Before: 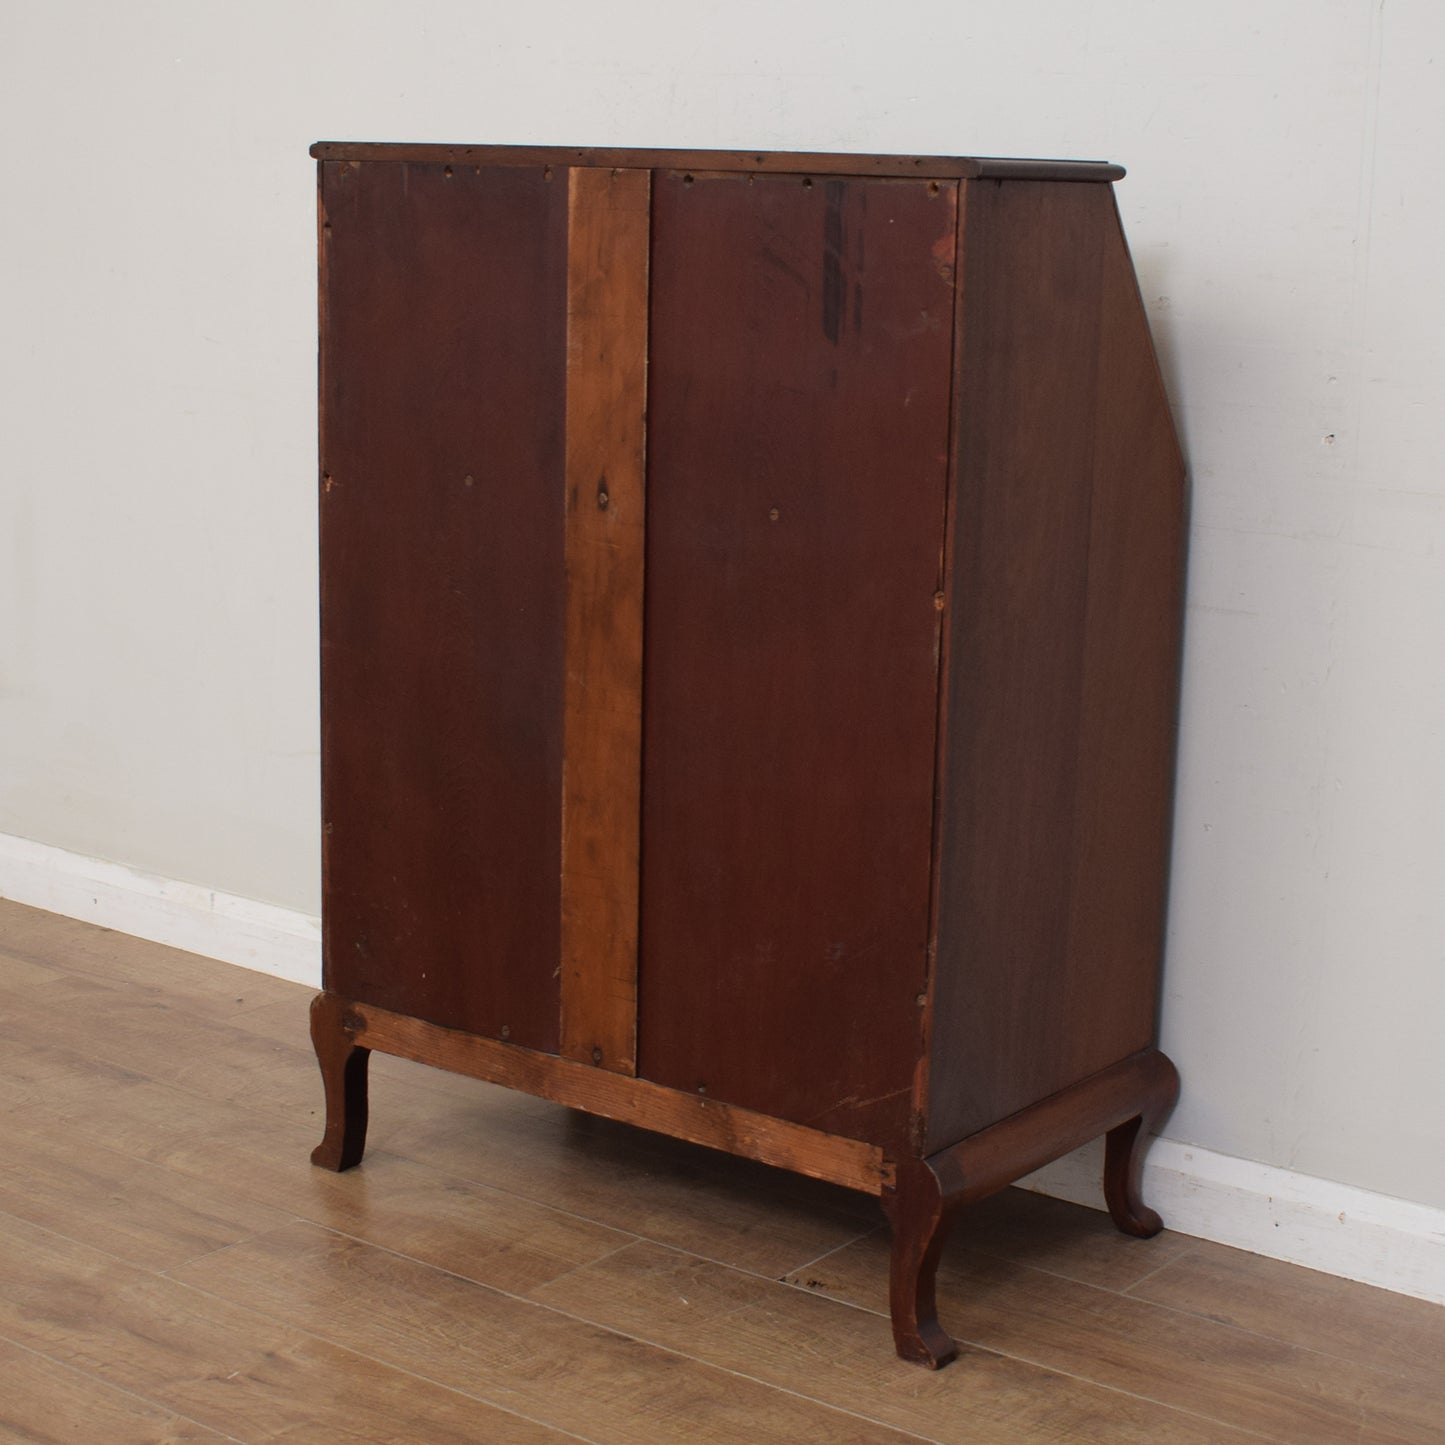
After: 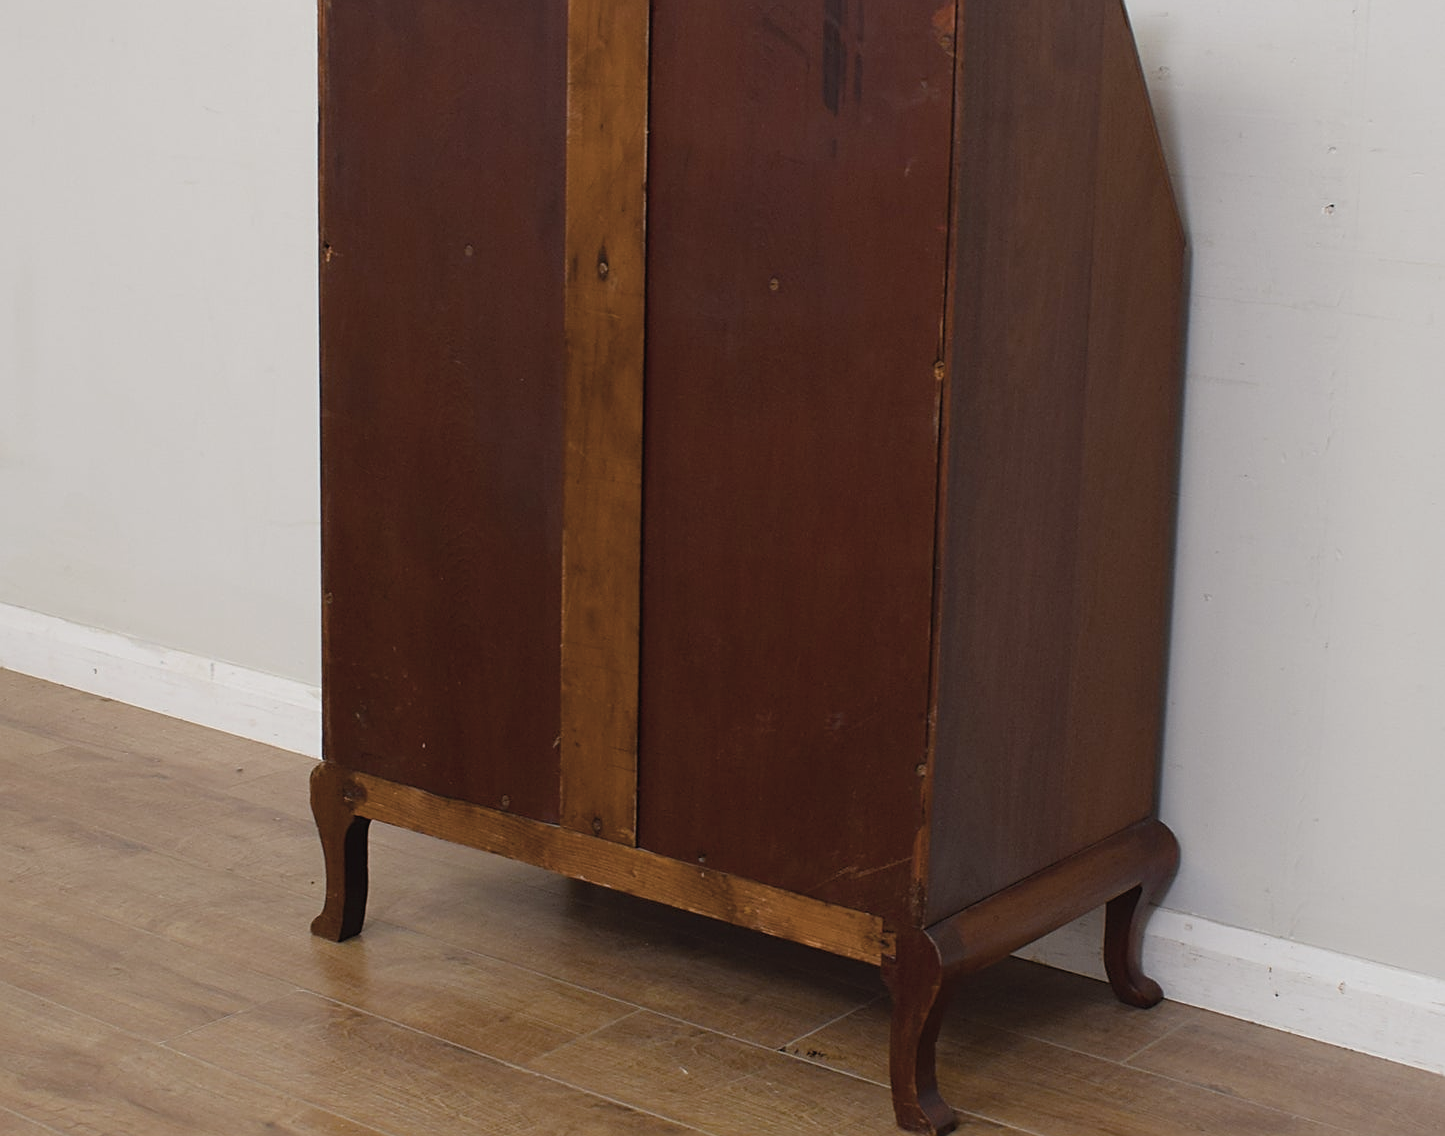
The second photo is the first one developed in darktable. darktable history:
contrast brightness saturation: contrast -0.044, saturation -0.416
color balance rgb: power › hue 74.27°, linear chroma grading › shadows -30.425%, linear chroma grading › global chroma 34.997%, perceptual saturation grading › global saturation 45.736%, perceptual saturation grading › highlights -50.259%, perceptual saturation grading › shadows 30.587%
sharpen: on, module defaults
crop and rotate: top 15.937%, bottom 5.404%
